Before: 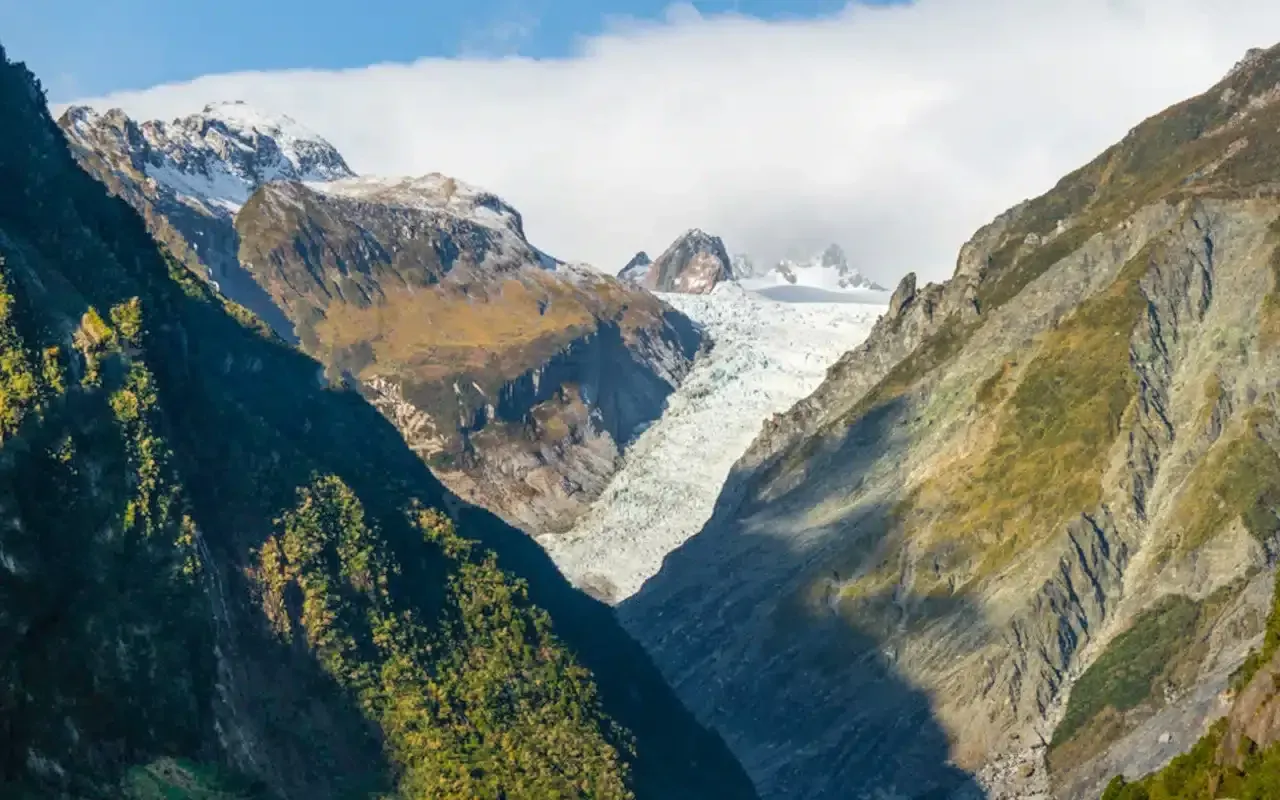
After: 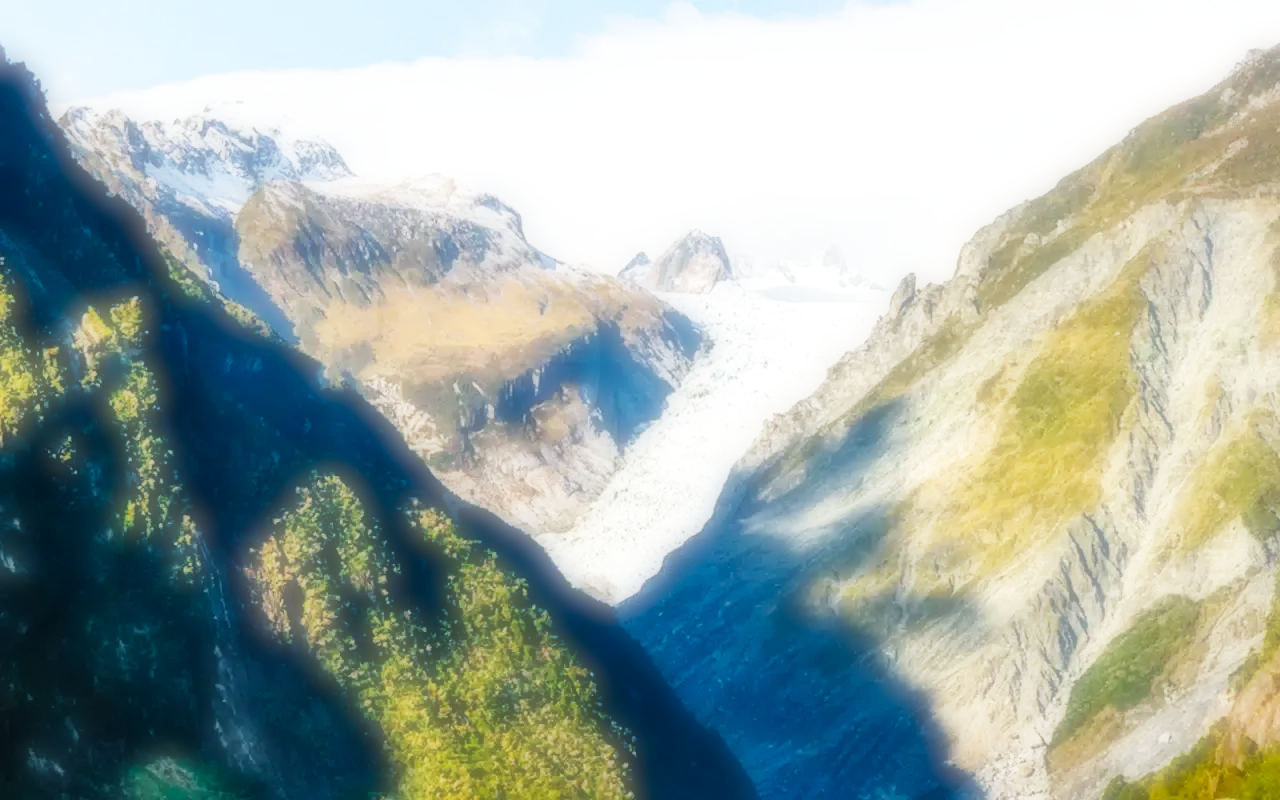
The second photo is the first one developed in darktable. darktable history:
soften: on, module defaults
base curve: curves: ch0 [(0, 0.003) (0.001, 0.002) (0.006, 0.004) (0.02, 0.022) (0.048, 0.086) (0.094, 0.234) (0.162, 0.431) (0.258, 0.629) (0.385, 0.8) (0.548, 0.918) (0.751, 0.988) (1, 1)], preserve colors none
